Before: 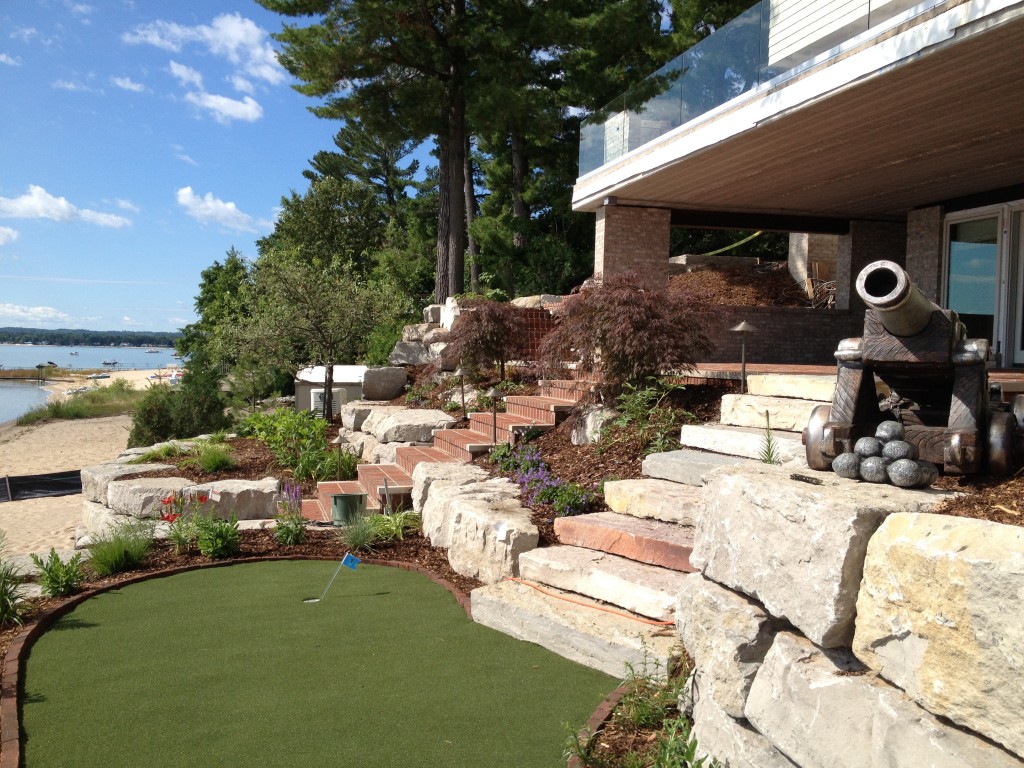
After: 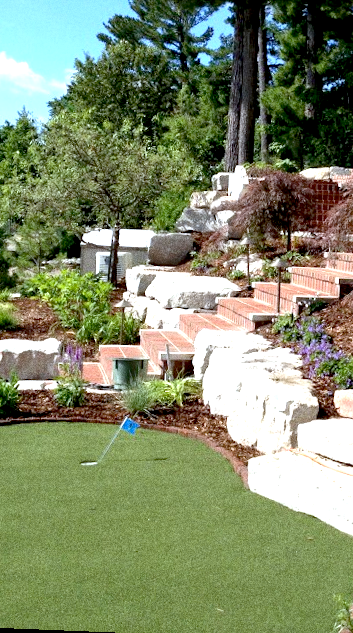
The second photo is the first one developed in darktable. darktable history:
white balance: red 0.924, blue 1.095
rotate and perspective: rotation 2.27°, automatic cropping off
crop and rotate: left 21.77%, top 18.528%, right 44.676%, bottom 2.997%
grain: coarseness 0.09 ISO, strength 40%
exposure: black level correction 0.011, exposure 1.088 EV, compensate exposure bias true, compensate highlight preservation false
